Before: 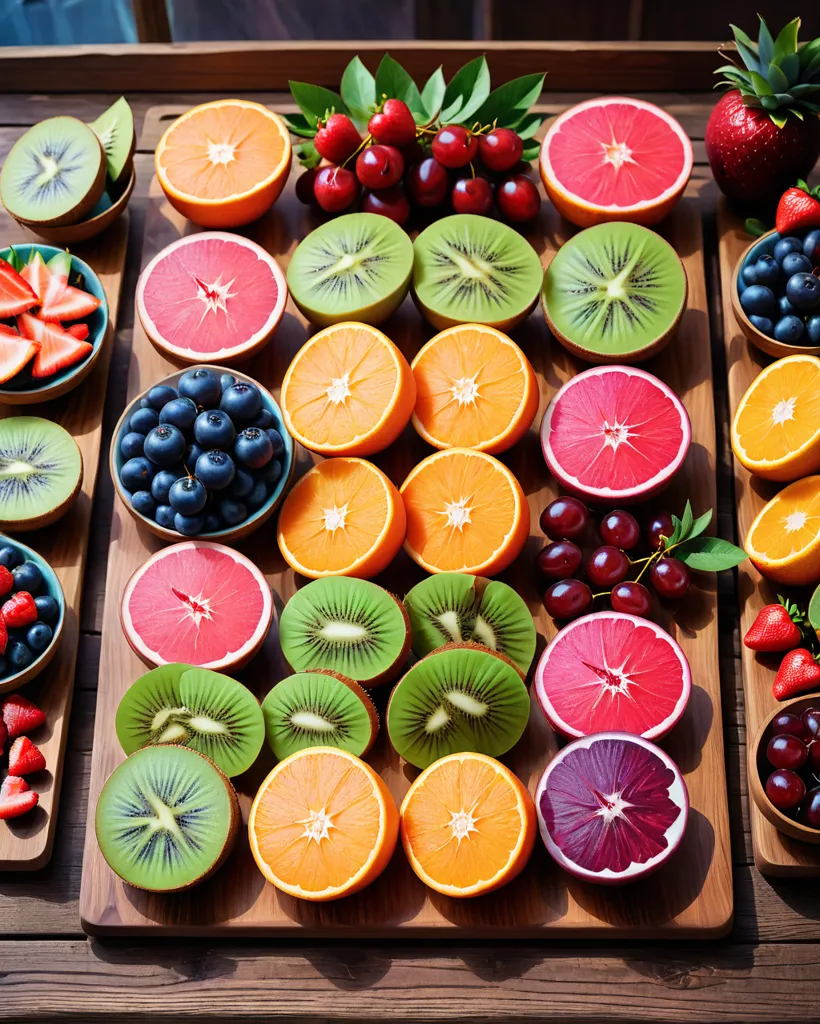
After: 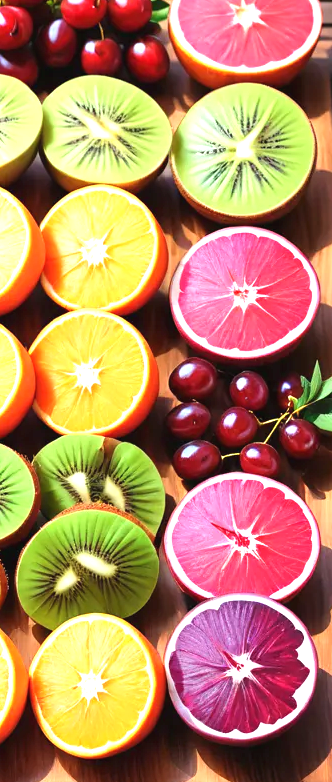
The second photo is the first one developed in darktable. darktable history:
exposure: black level correction -0.001, exposure 1.11 EV, compensate exposure bias true, compensate highlight preservation false
crop: left 45.271%, top 13.58%, right 14.171%, bottom 9.987%
